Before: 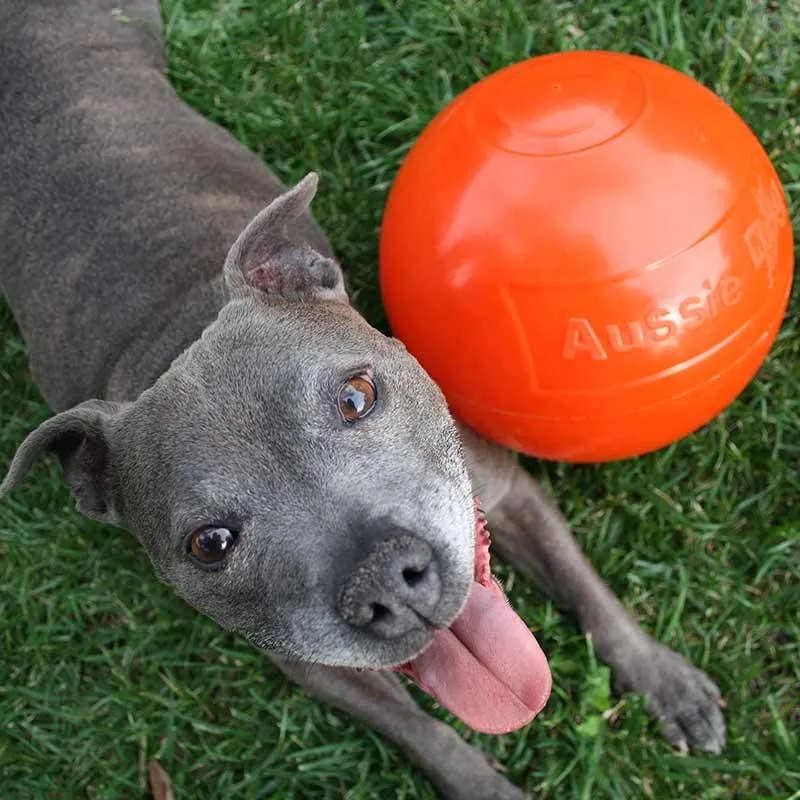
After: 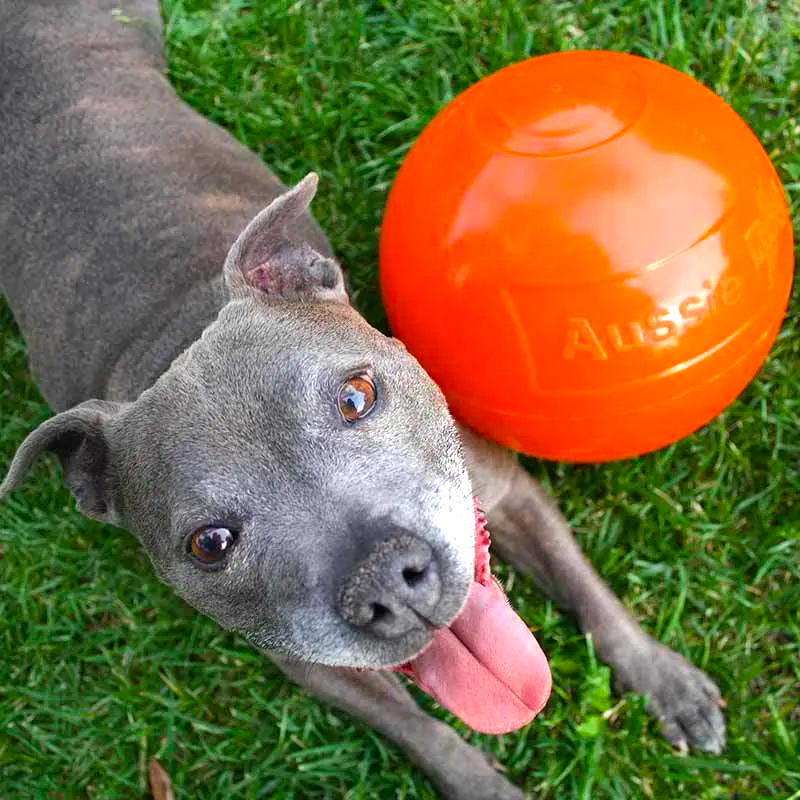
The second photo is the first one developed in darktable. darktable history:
exposure: exposure 0.6 EV, compensate highlight preservation false
color balance rgb: linear chroma grading › global chroma 15%, perceptual saturation grading › global saturation 30%
